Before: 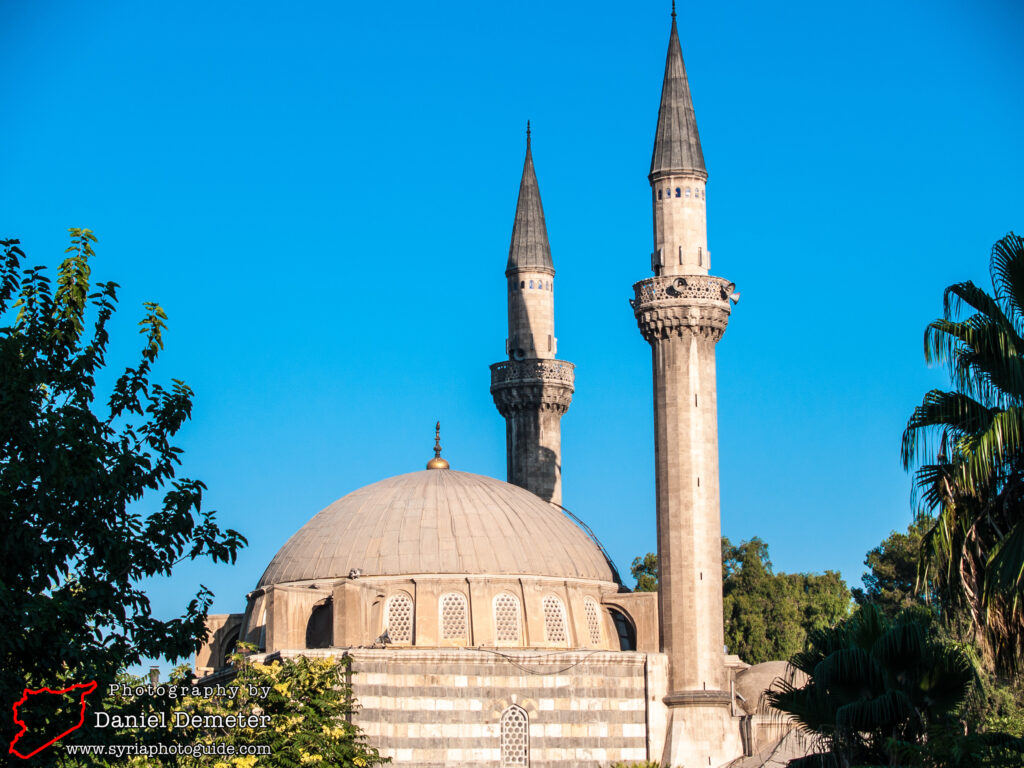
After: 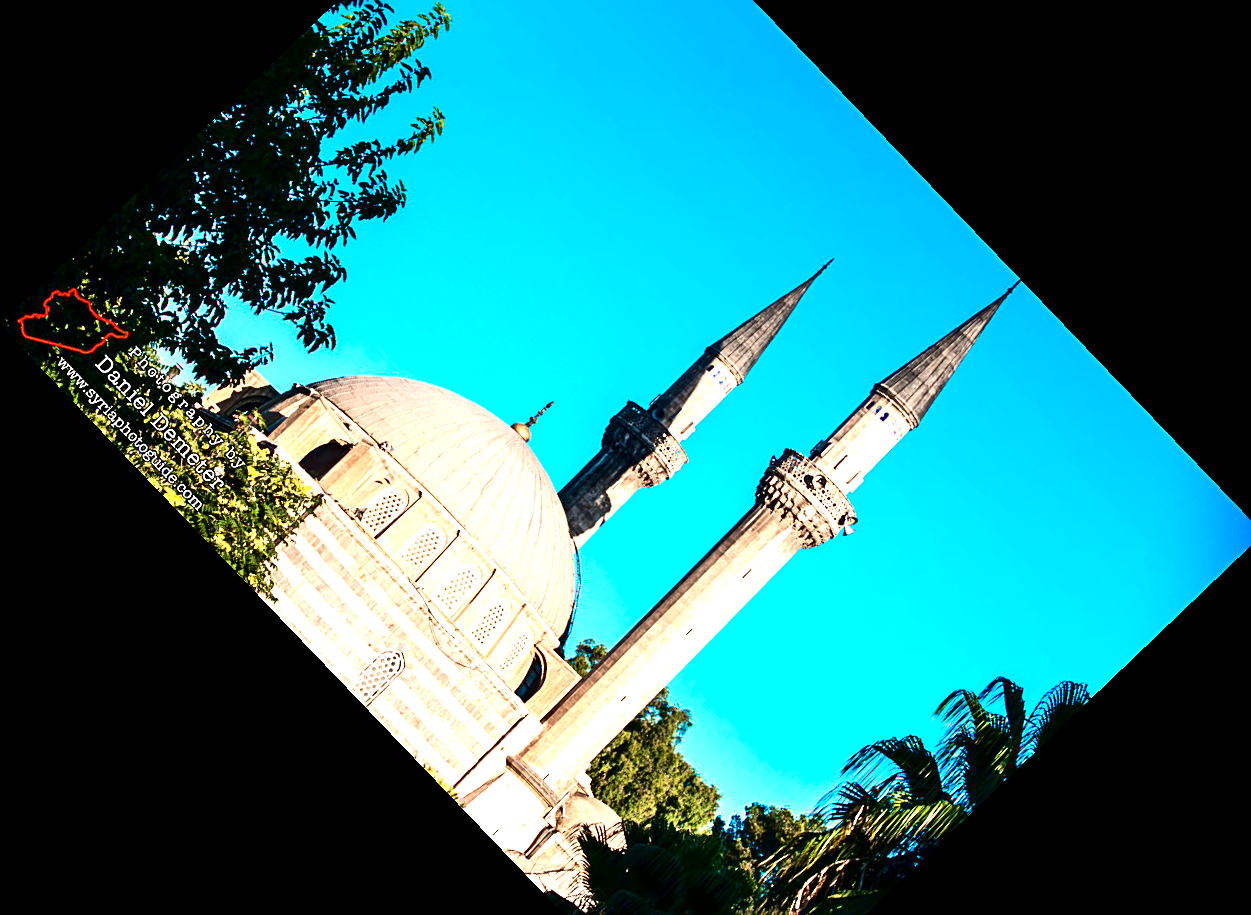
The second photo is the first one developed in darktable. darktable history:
sharpen: on, module defaults
crop and rotate: angle -46.26°, top 16.234%, right 0.912%, bottom 11.704%
exposure: black level correction 0, exposure 1.198 EV, compensate exposure bias true, compensate highlight preservation false
color zones: curves: ch1 [(0.25, 0.5) (0.747, 0.71)]
graduated density: on, module defaults
contrast brightness saturation: contrast 0.24, brightness -0.24, saturation 0.14
velvia: on, module defaults
